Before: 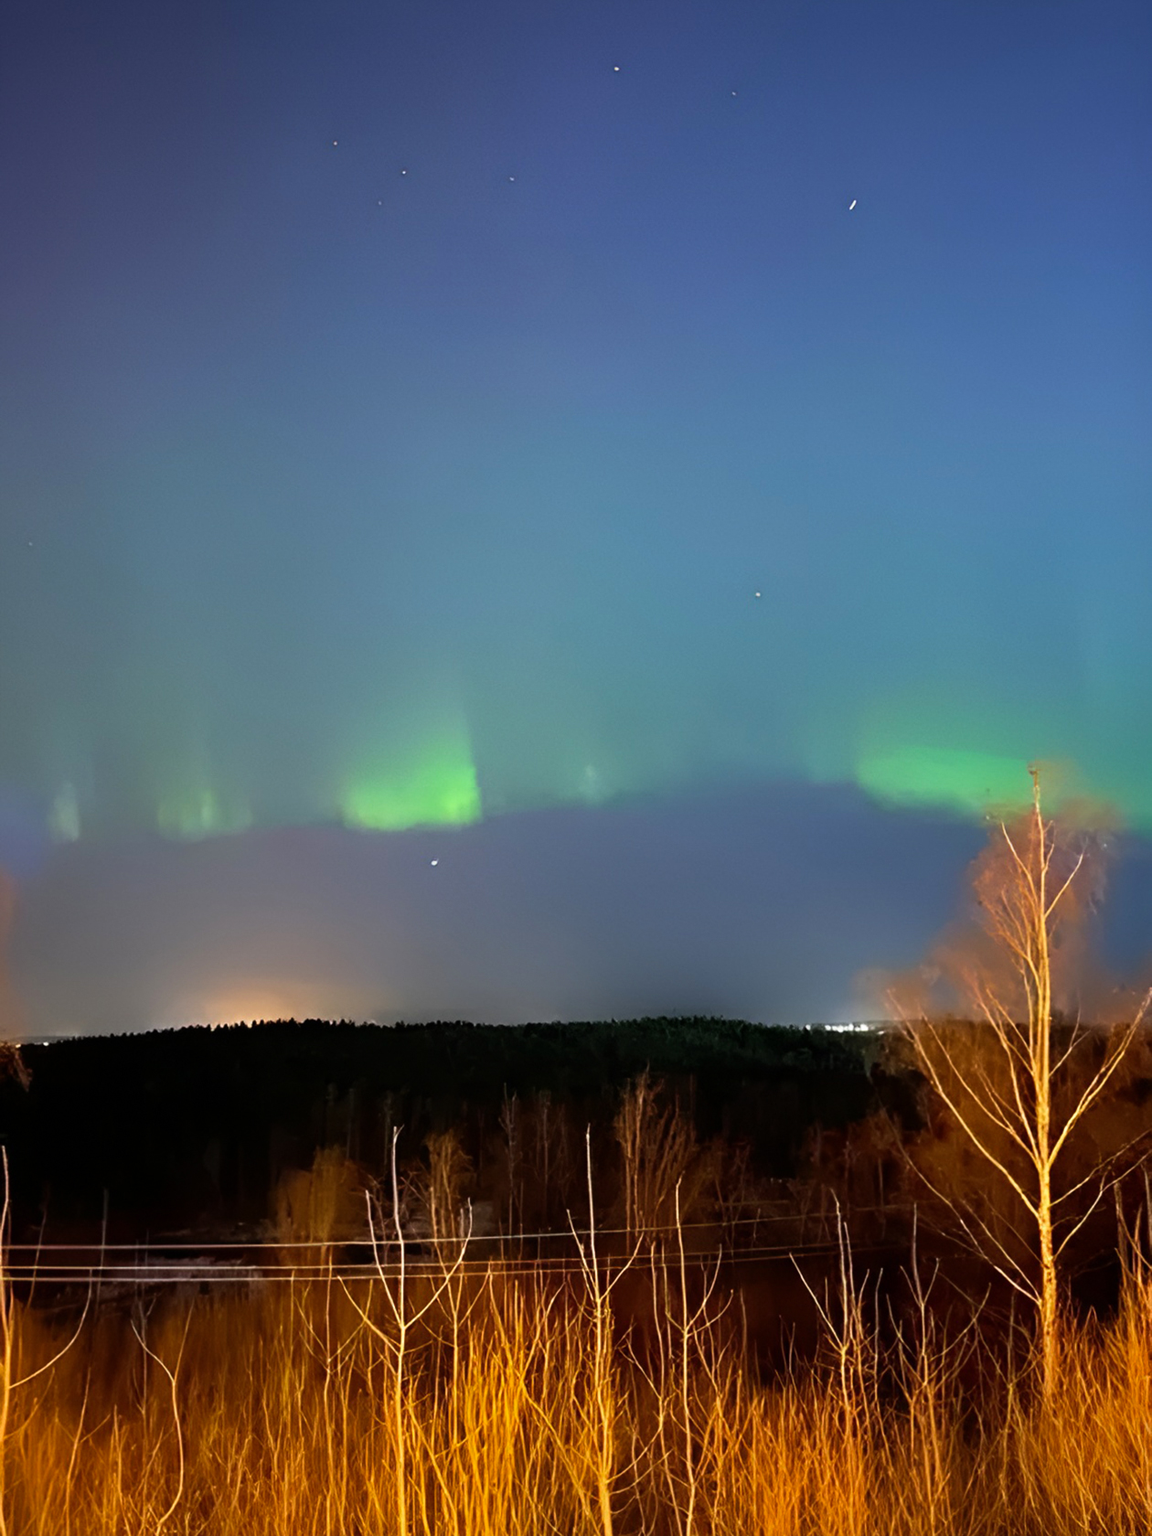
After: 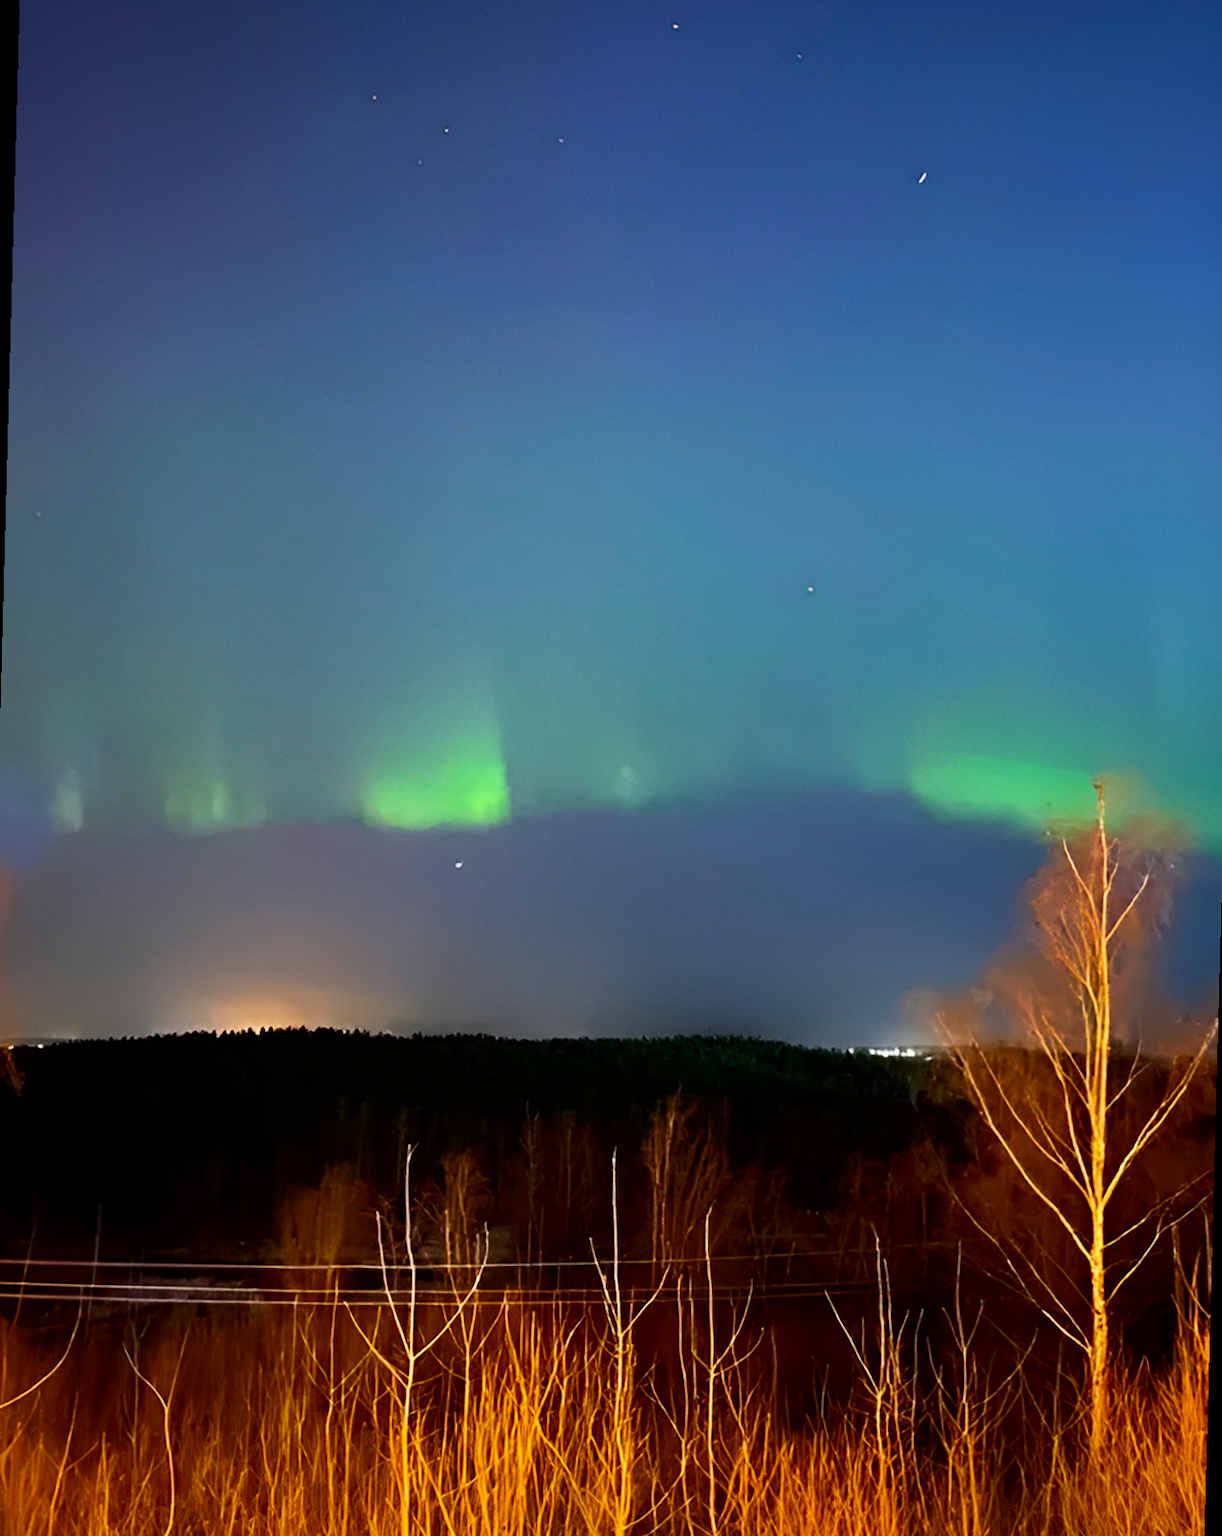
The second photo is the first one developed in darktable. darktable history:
rotate and perspective: rotation 1.57°, crop left 0.018, crop right 0.982, crop top 0.039, crop bottom 0.961
contrast brightness saturation: contrast 0.13, brightness -0.05, saturation 0.16
